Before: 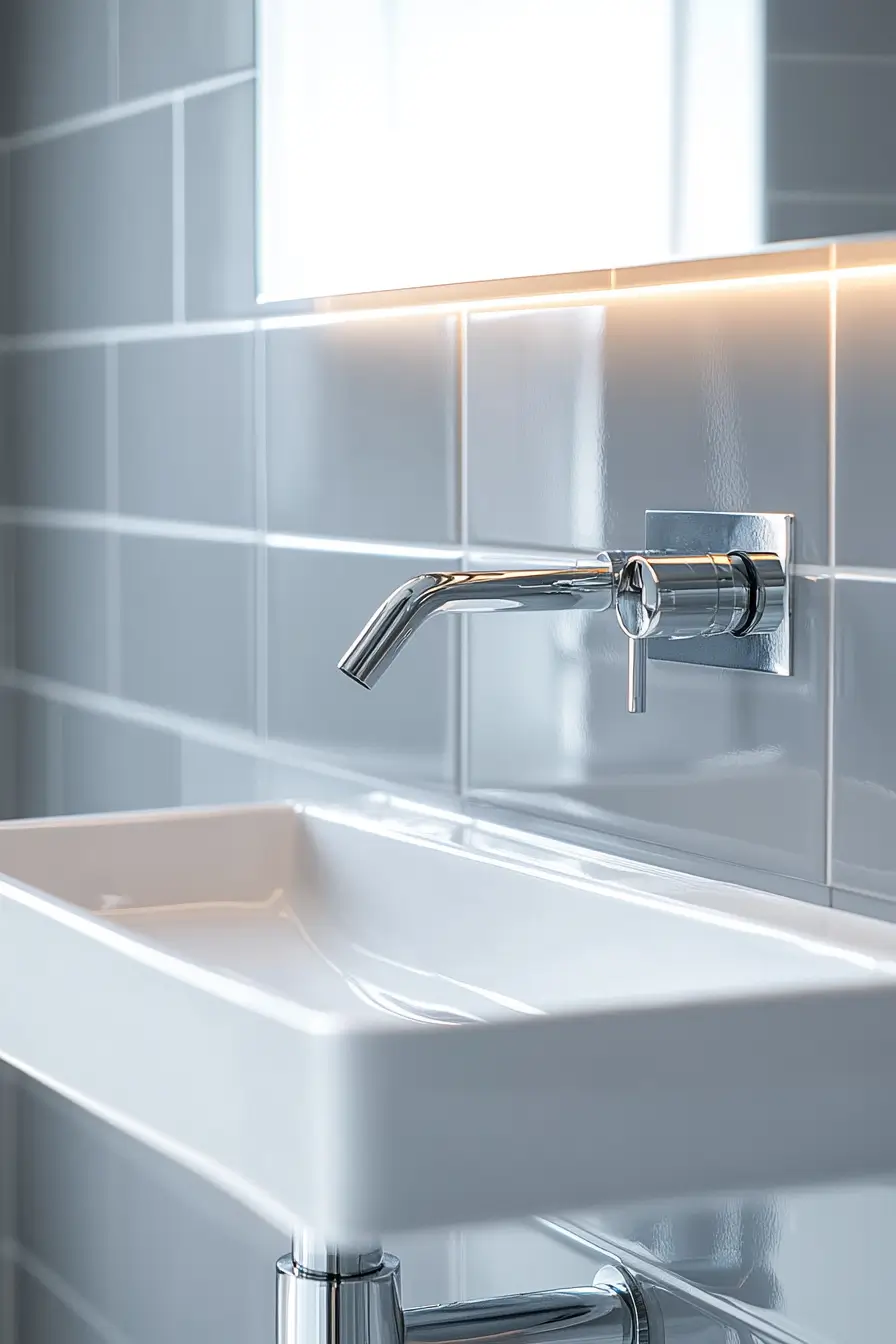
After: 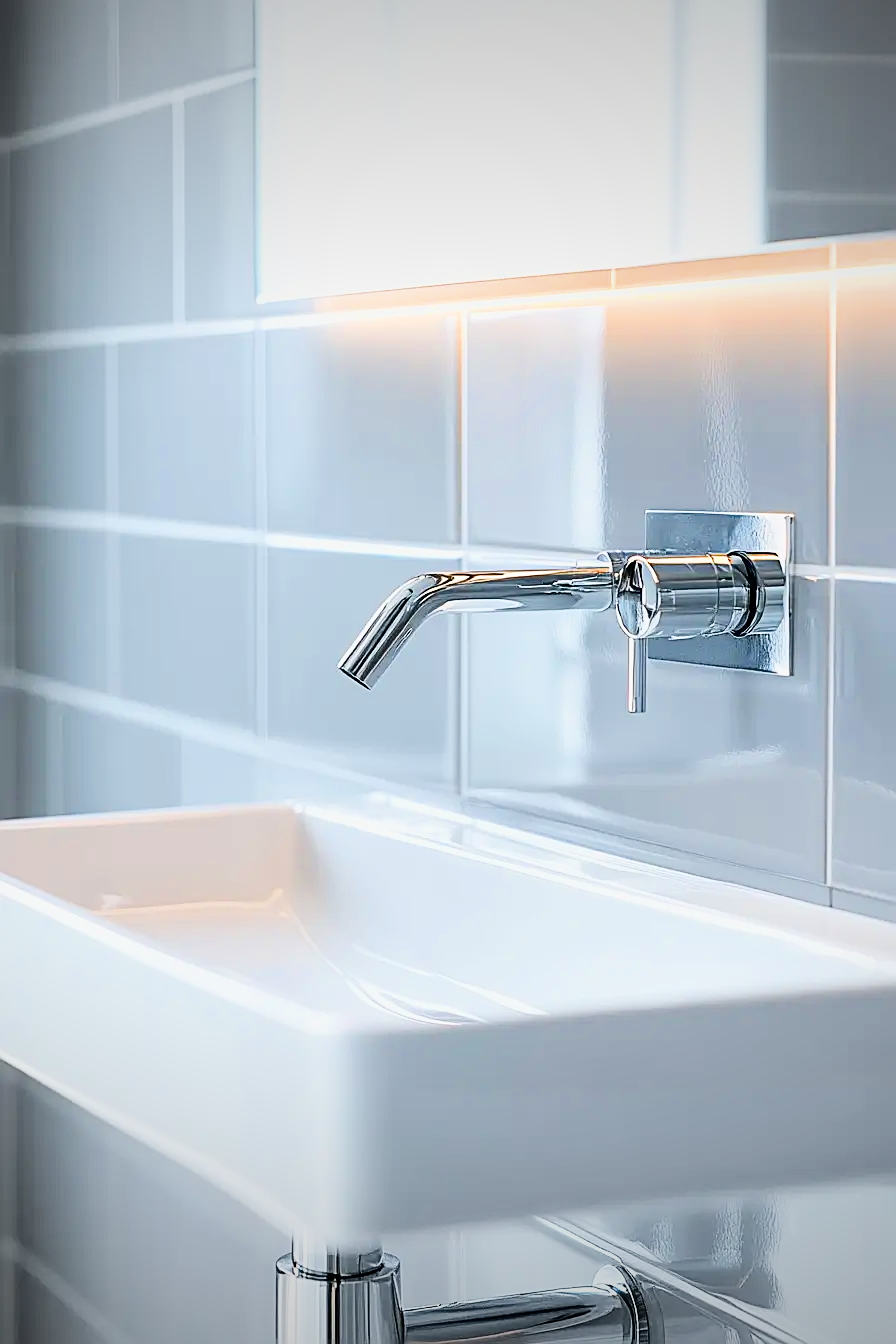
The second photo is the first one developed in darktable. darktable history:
exposure: black level correction 0, exposure 1.364 EV, compensate exposure bias true, compensate highlight preservation false
sharpen: on, module defaults
contrast brightness saturation: contrast 0.129, brightness -0.231, saturation 0.142
filmic rgb: black relative exposure -8.44 EV, white relative exposure 4.66 EV, threshold 5.98 EV, hardness 3.81, color science v6 (2022), enable highlight reconstruction true
vignetting: fall-off radius 99.85%, width/height ratio 1.34
